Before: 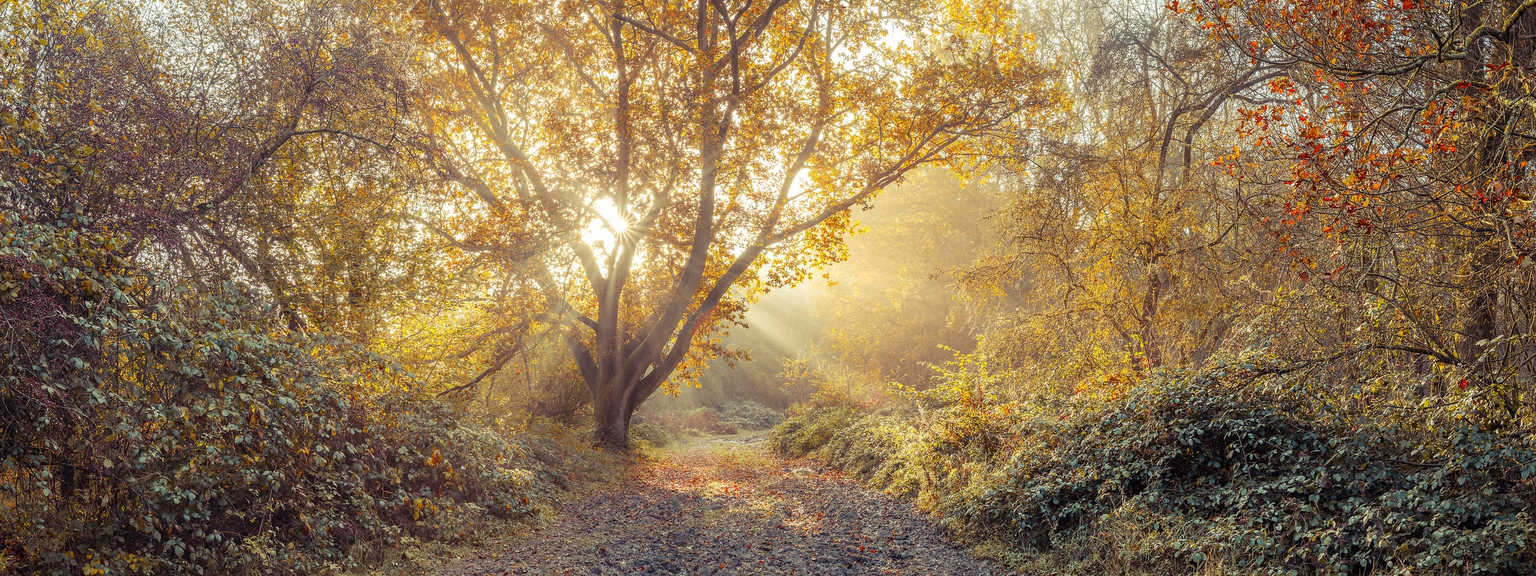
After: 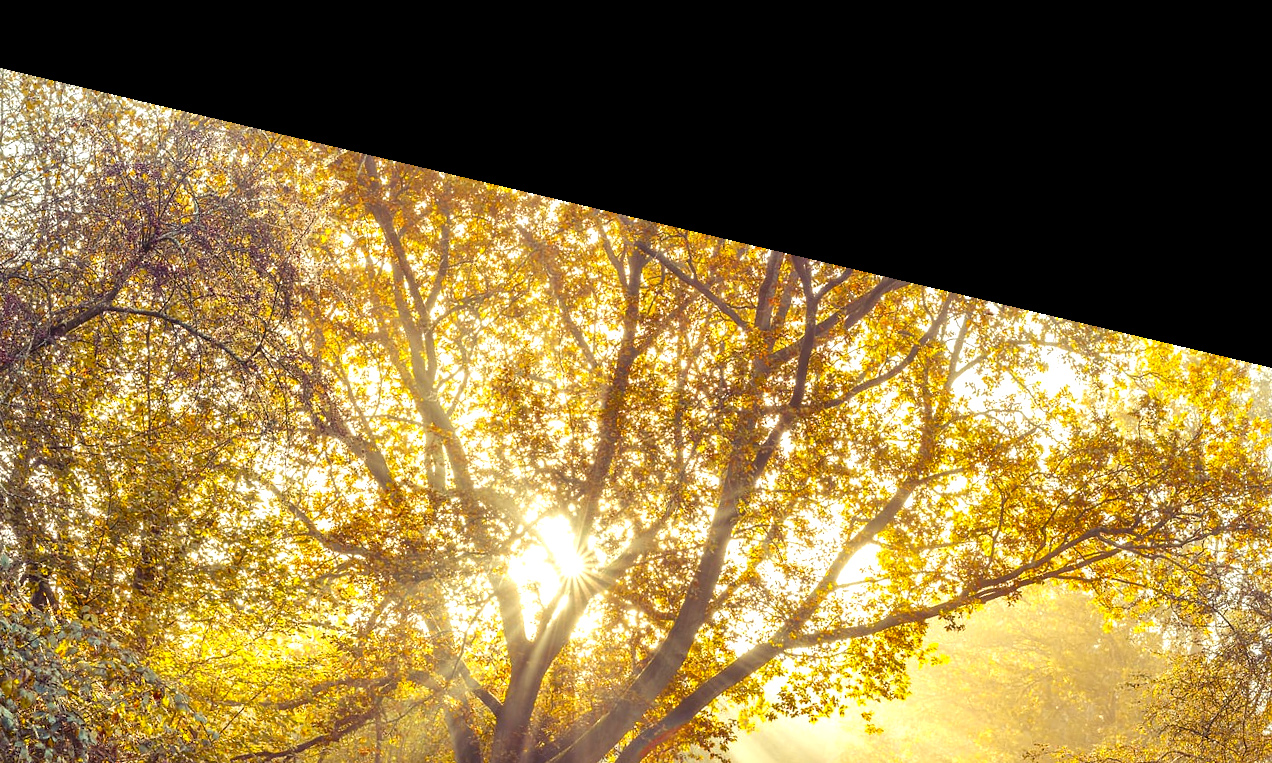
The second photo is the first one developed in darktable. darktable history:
rotate and perspective: rotation 13.27°, automatic cropping off
local contrast: mode bilateral grid, contrast 25, coarseness 60, detail 151%, midtone range 0.2
contrast brightness saturation: saturation -0.17
color balance rgb: perceptual saturation grading › global saturation 36%, perceptual brilliance grading › global brilliance 10%, global vibrance 20%
crop: left 19.556%, right 30.401%, bottom 46.458%
sharpen: radius 5.325, amount 0.312, threshold 26.433
shadows and highlights: shadows 20.55, highlights -20.99, soften with gaussian
